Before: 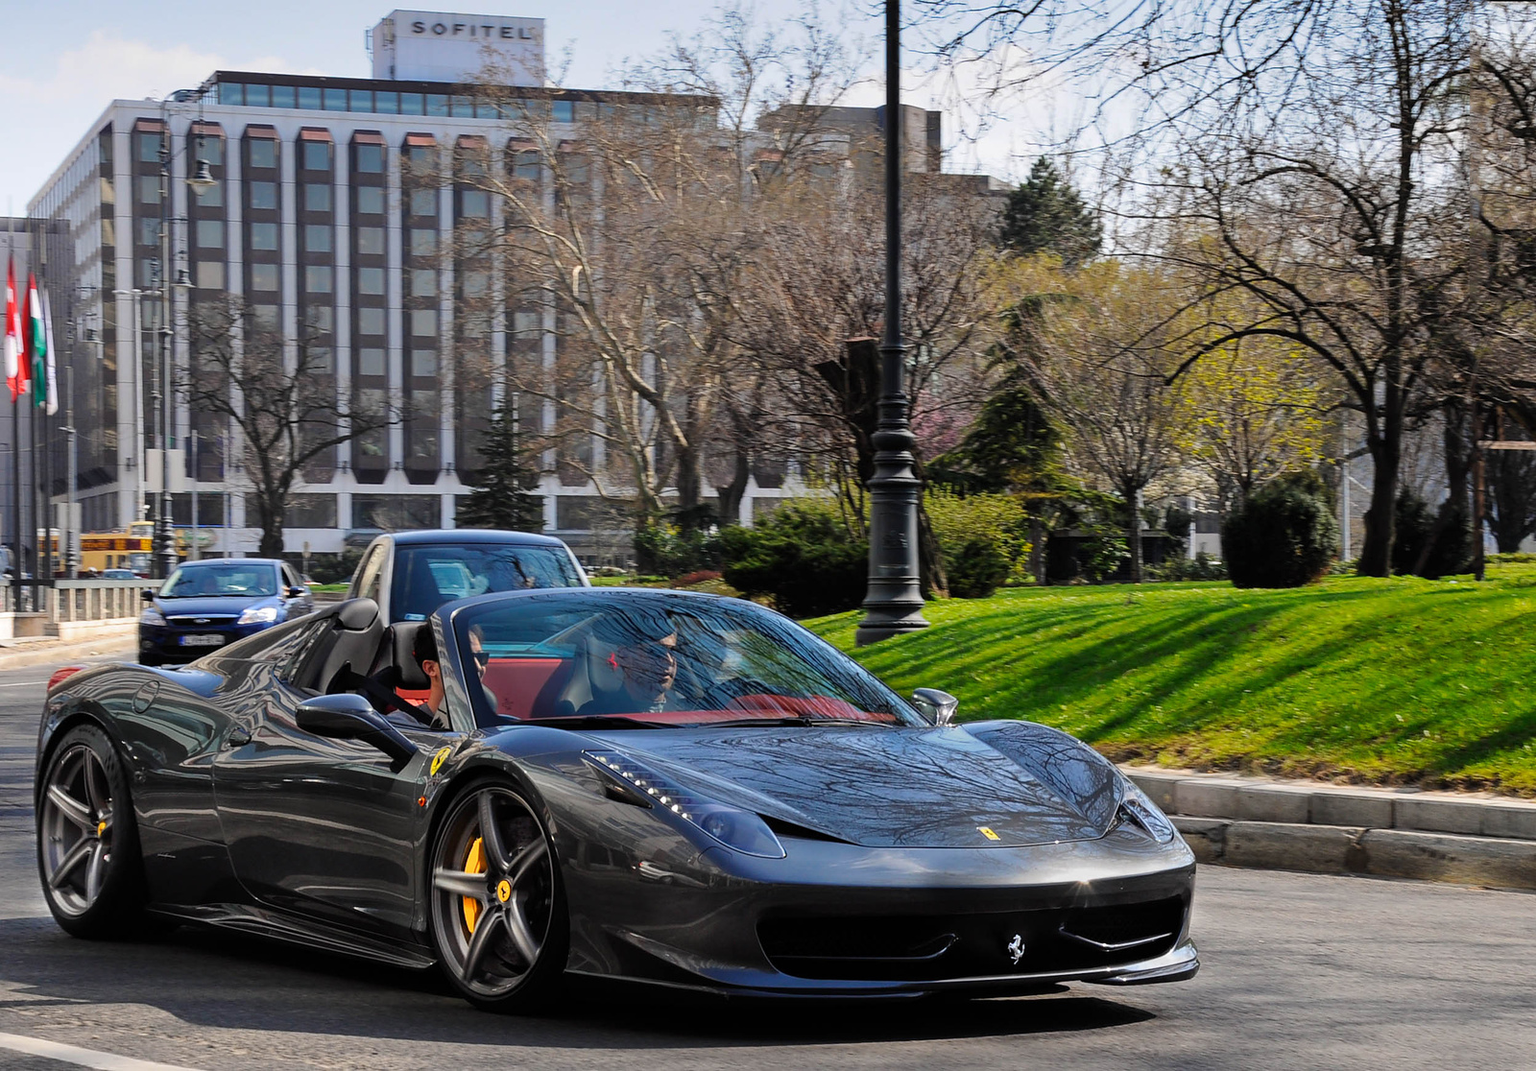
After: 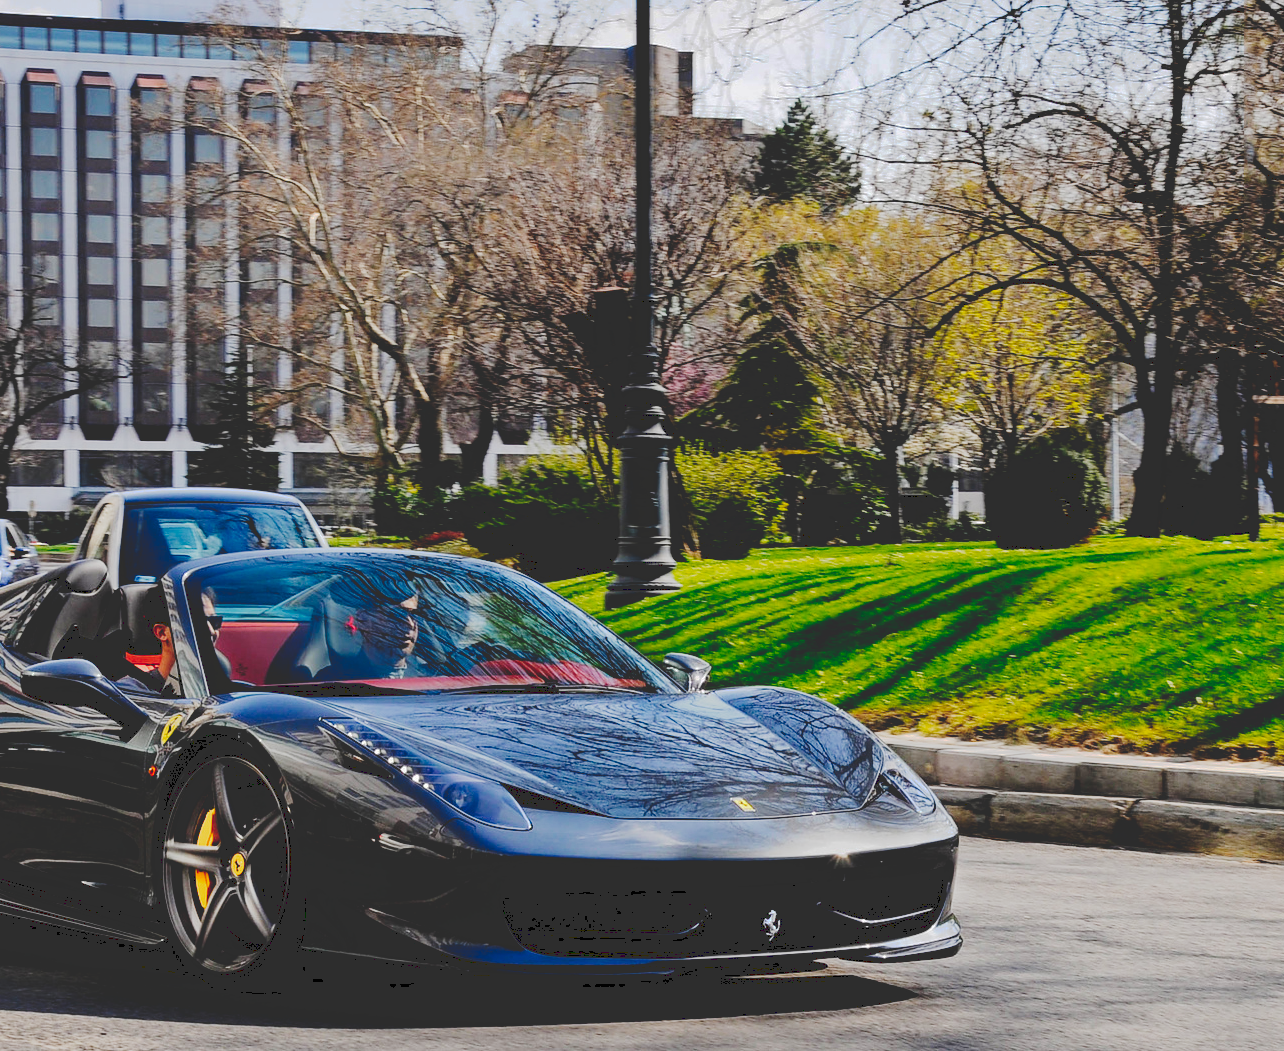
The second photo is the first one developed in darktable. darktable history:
crop and rotate: left 17.959%, top 5.771%, right 1.742%
tone curve: curves: ch0 [(0, 0) (0.003, 0.185) (0.011, 0.185) (0.025, 0.187) (0.044, 0.185) (0.069, 0.185) (0.1, 0.18) (0.136, 0.18) (0.177, 0.179) (0.224, 0.202) (0.277, 0.252) (0.335, 0.343) (0.399, 0.452) (0.468, 0.553) (0.543, 0.643) (0.623, 0.717) (0.709, 0.778) (0.801, 0.82) (0.898, 0.856) (1, 1)], preserve colors none
